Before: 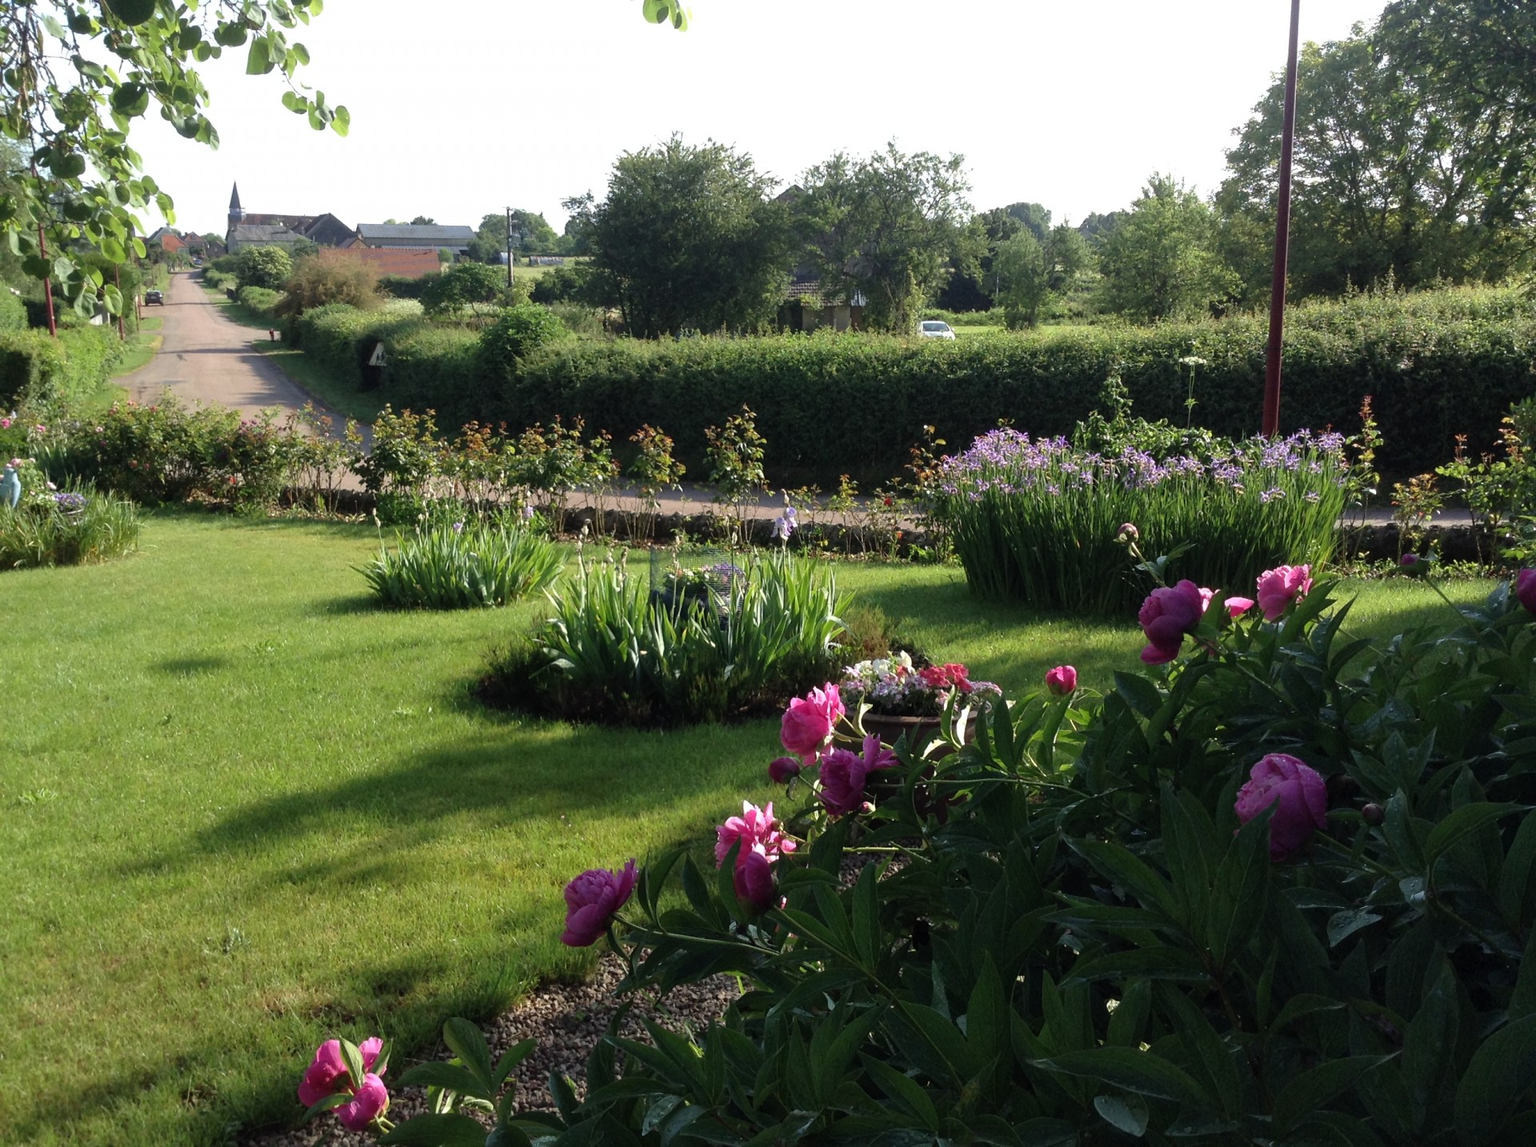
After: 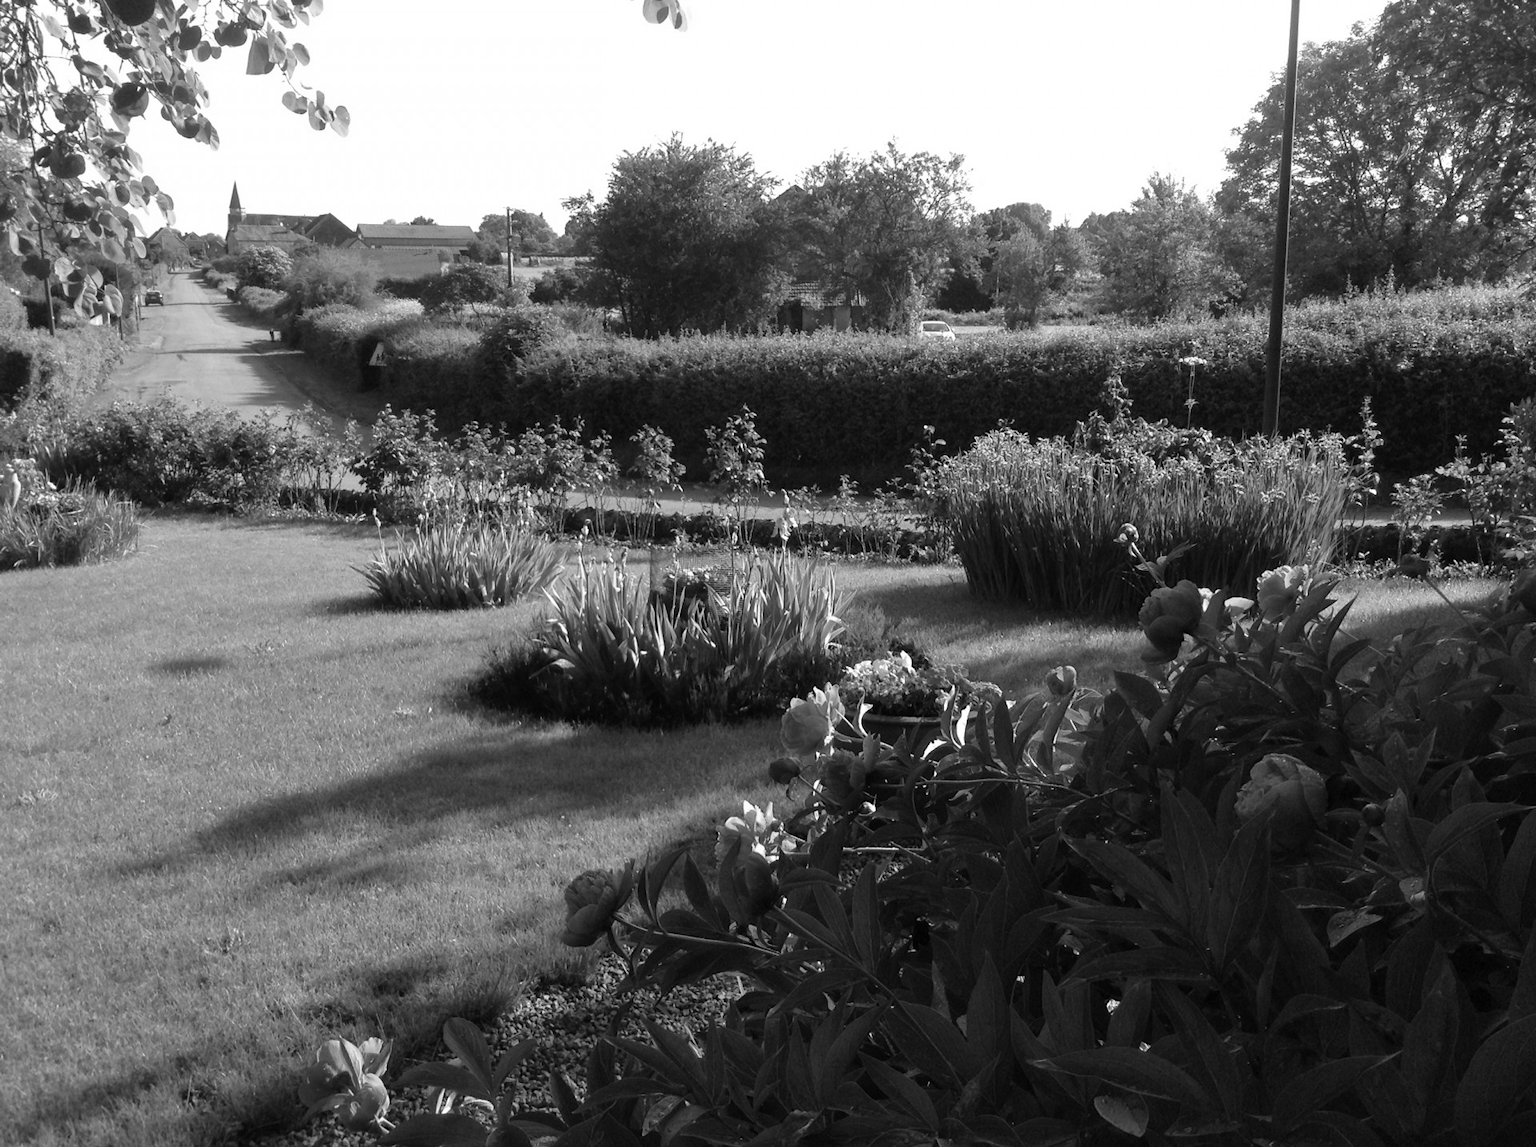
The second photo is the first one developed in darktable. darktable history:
monochrome: on, module defaults
tone equalizer: -8 EV 0.06 EV, smoothing diameter 25%, edges refinement/feathering 10, preserve details guided filter
